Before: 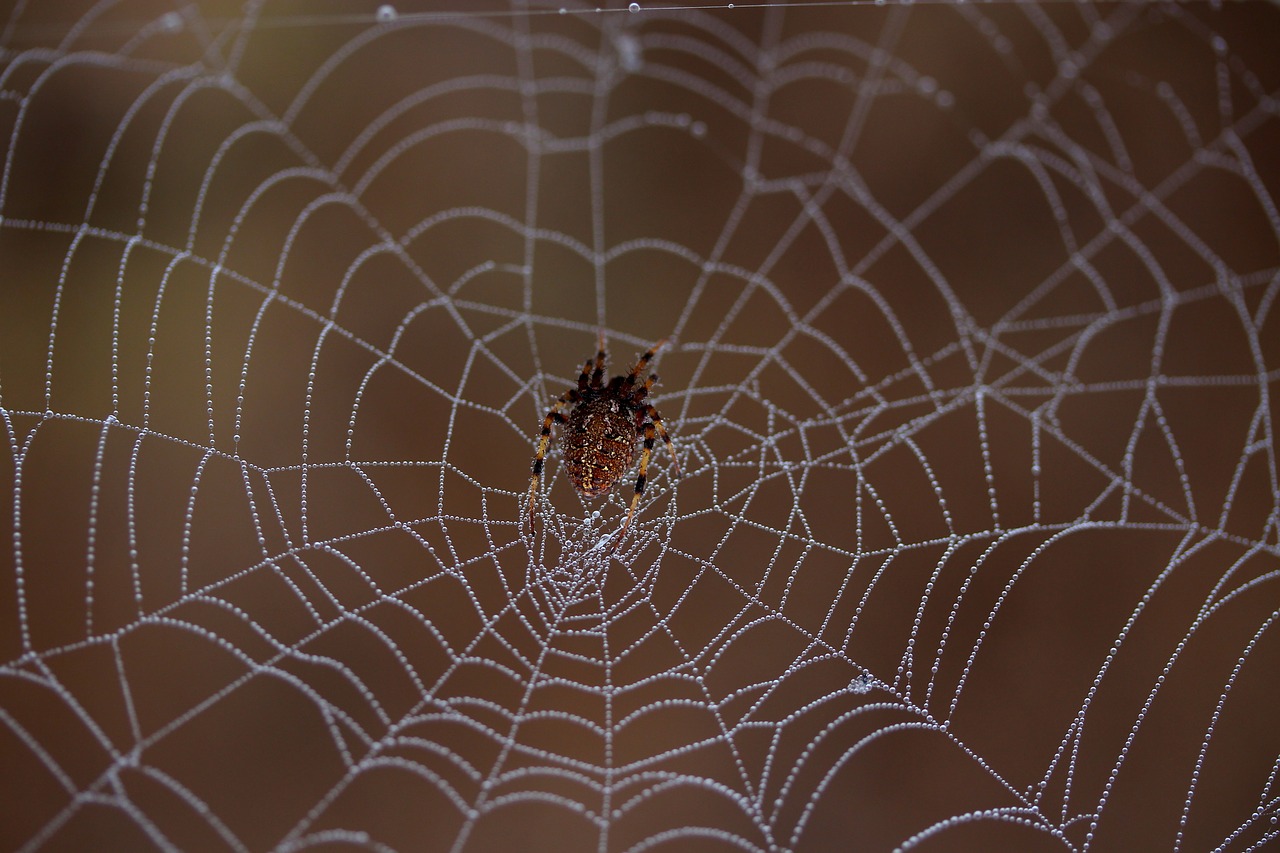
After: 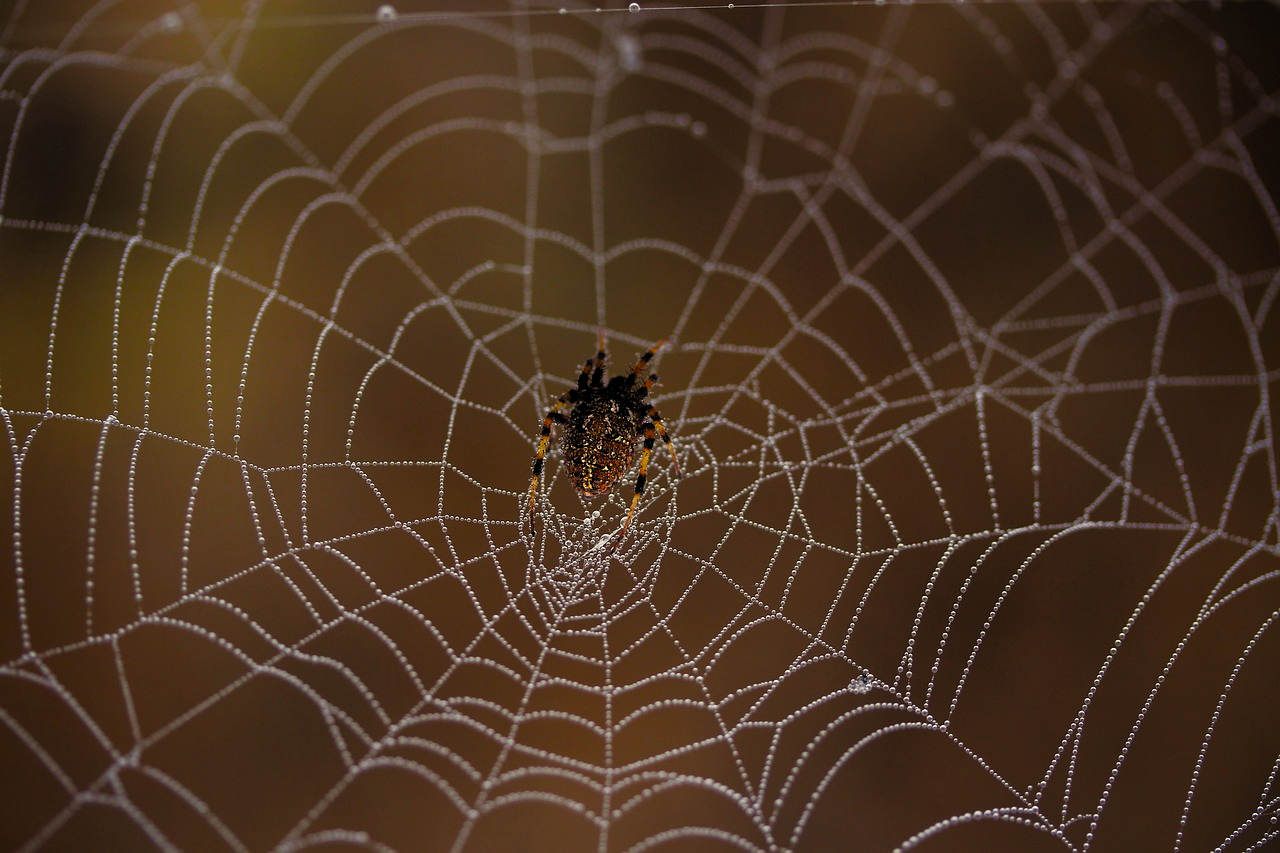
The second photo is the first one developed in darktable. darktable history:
filmic: grey point source 18, black point source -8.65, white point source 2.45, grey point target 18, white point target 100, output power 2.2, latitude stops 2, contrast 1.5, saturation 100, global saturation 100
shadows and highlights: shadows -40.15, highlights 62.88, soften with gaussian
contrast brightness saturation: contrast 0.07, brightness 0.08, saturation 0.18
color correction: highlights a* 2.72, highlights b* 22.8
